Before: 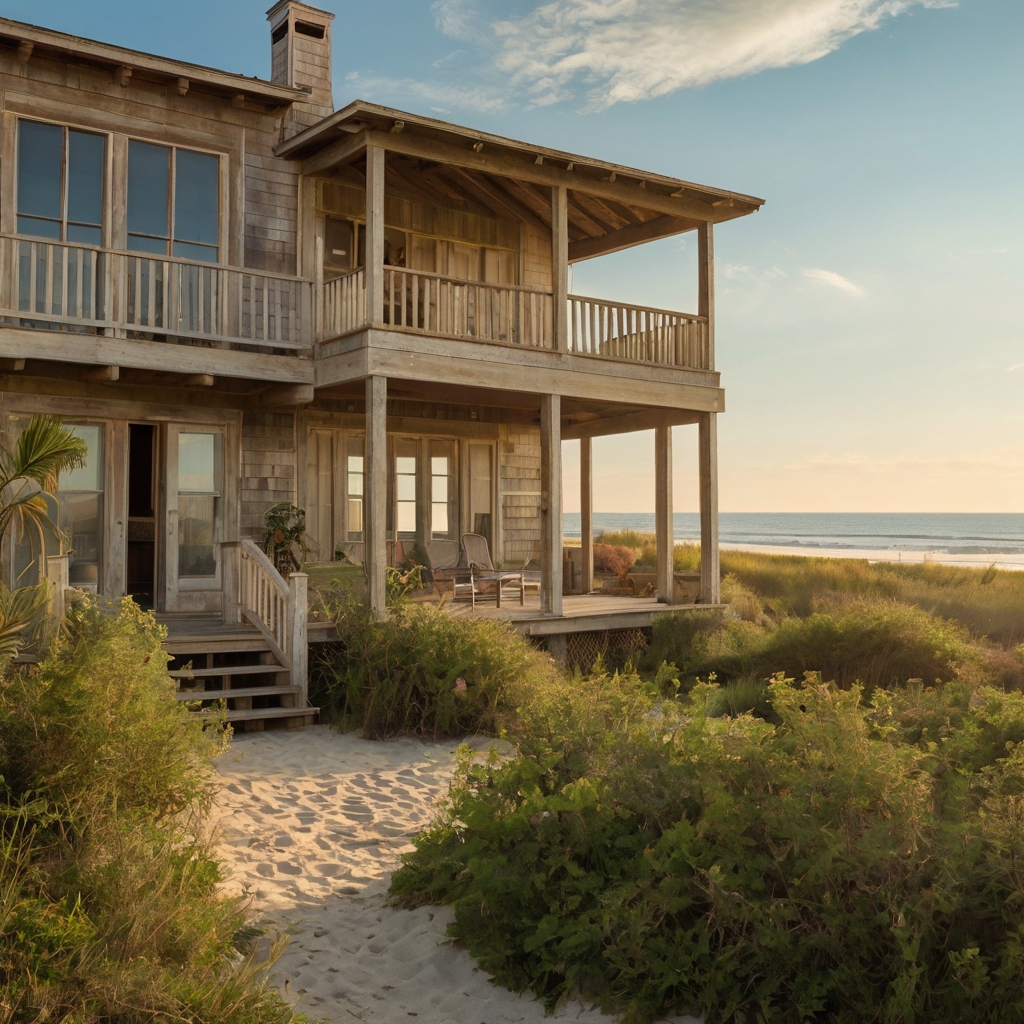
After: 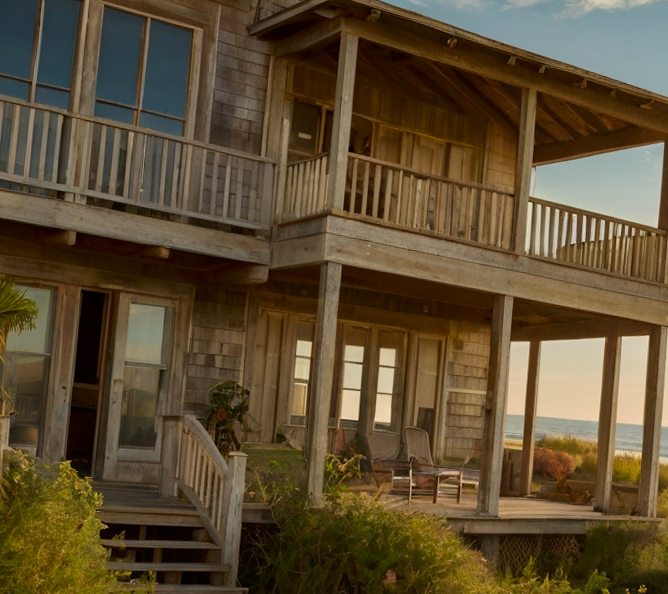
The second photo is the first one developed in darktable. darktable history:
contrast brightness saturation: contrast 0.07, brightness -0.148, saturation 0.113
shadows and highlights: shadows 25.93, highlights -24.96
crop and rotate: angle -4.7°, left 2.073%, top 6.979%, right 27.496%, bottom 30.416%
